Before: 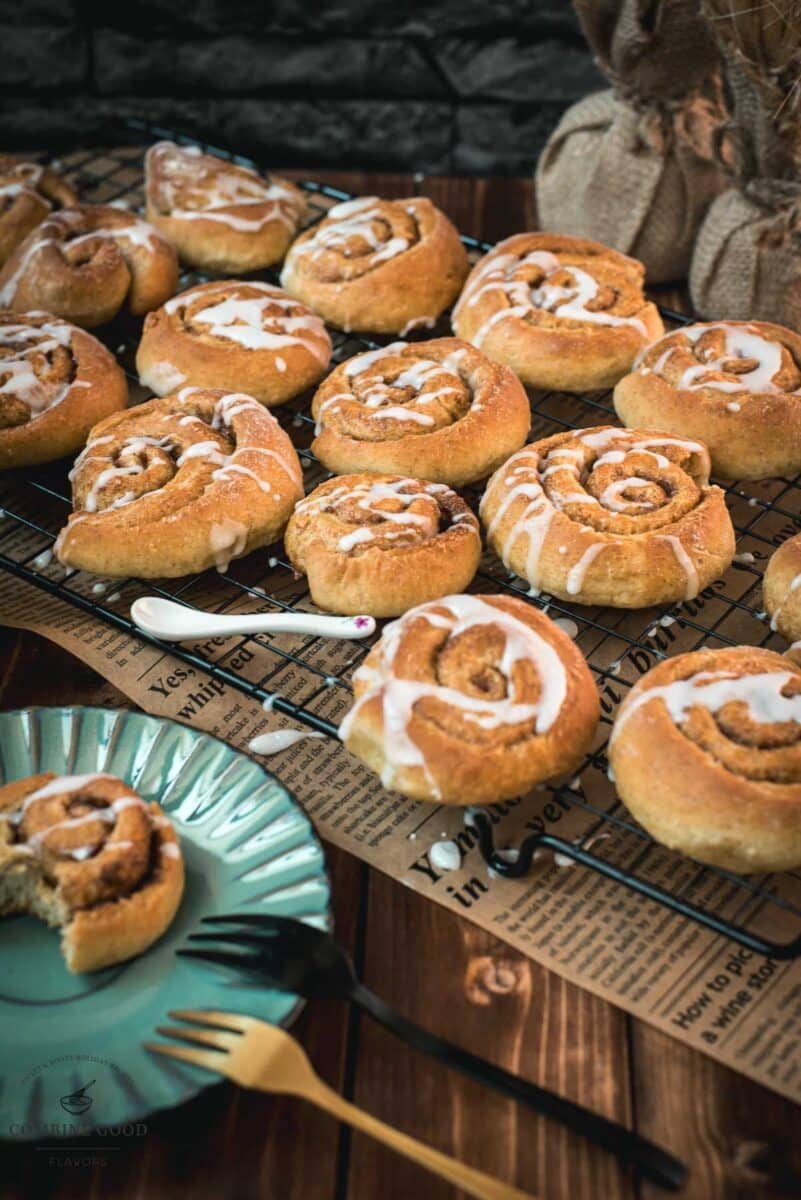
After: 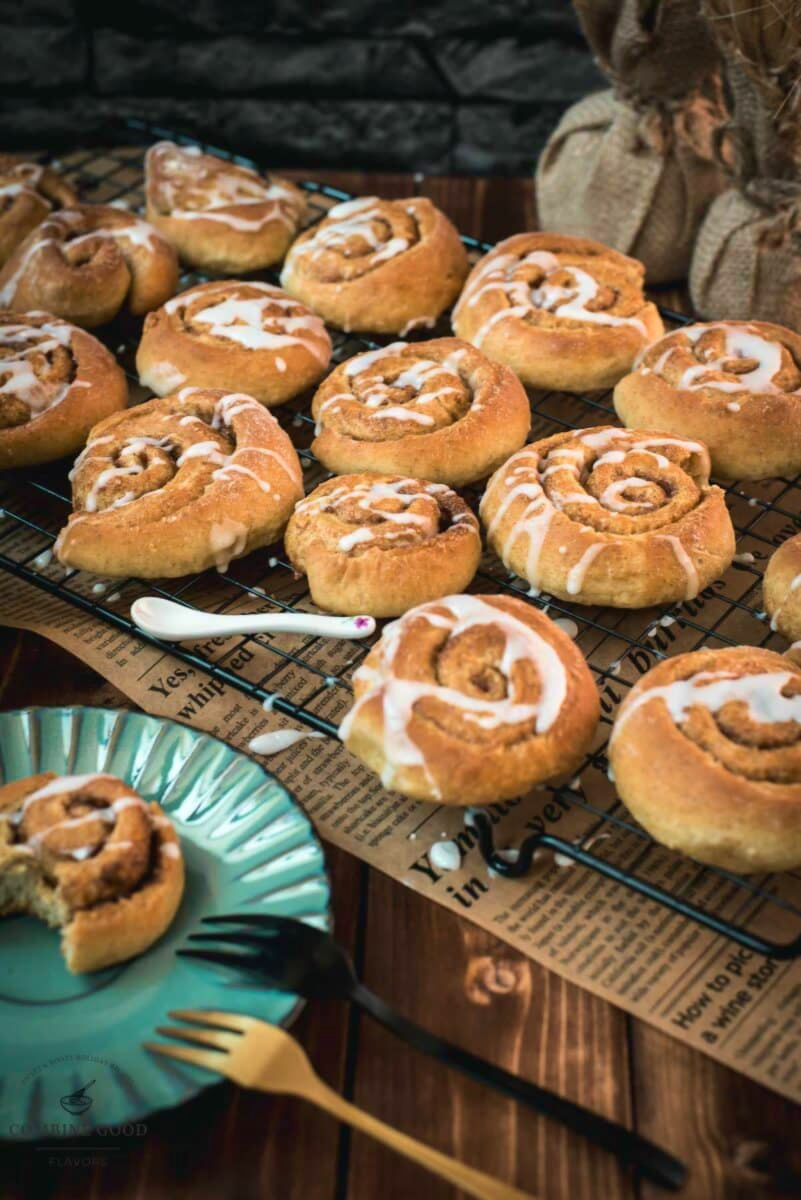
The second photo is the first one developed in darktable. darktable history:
contrast equalizer: y [[0.5 ×4, 0.467, 0.376], [0.5 ×6], [0.5 ×6], [0 ×6], [0 ×6]]
exposure: black level correction 0.001, compensate highlight preservation false
velvia: on, module defaults
